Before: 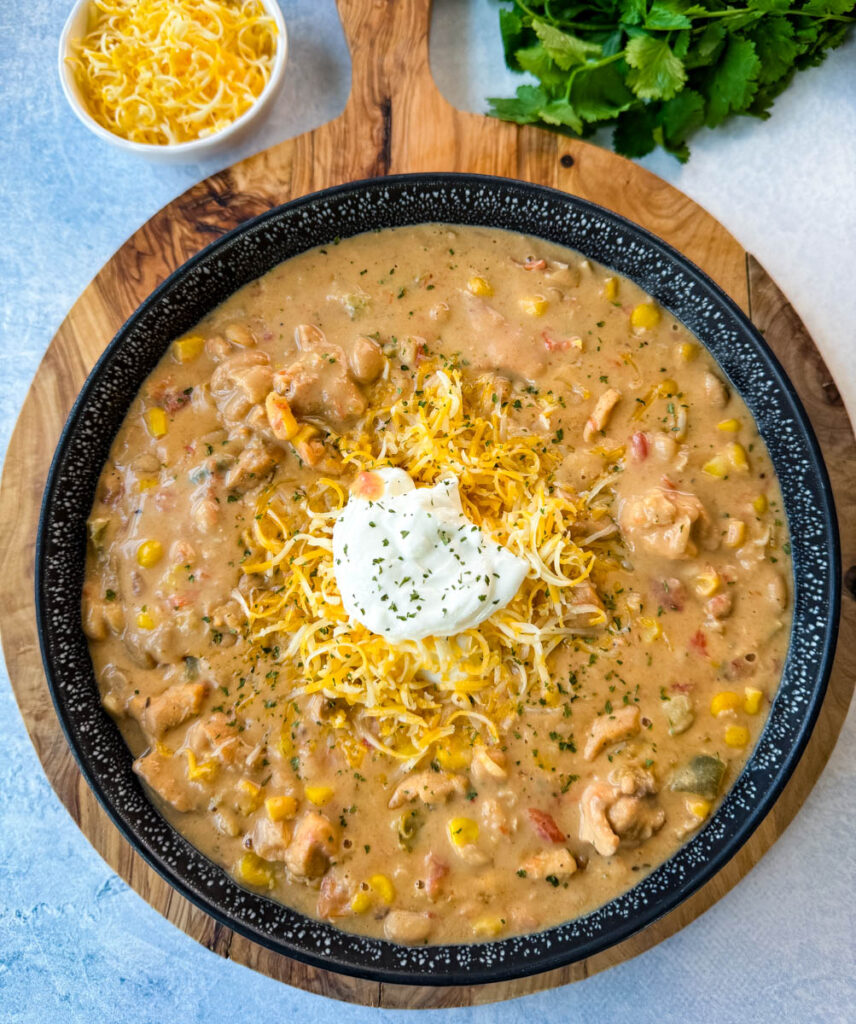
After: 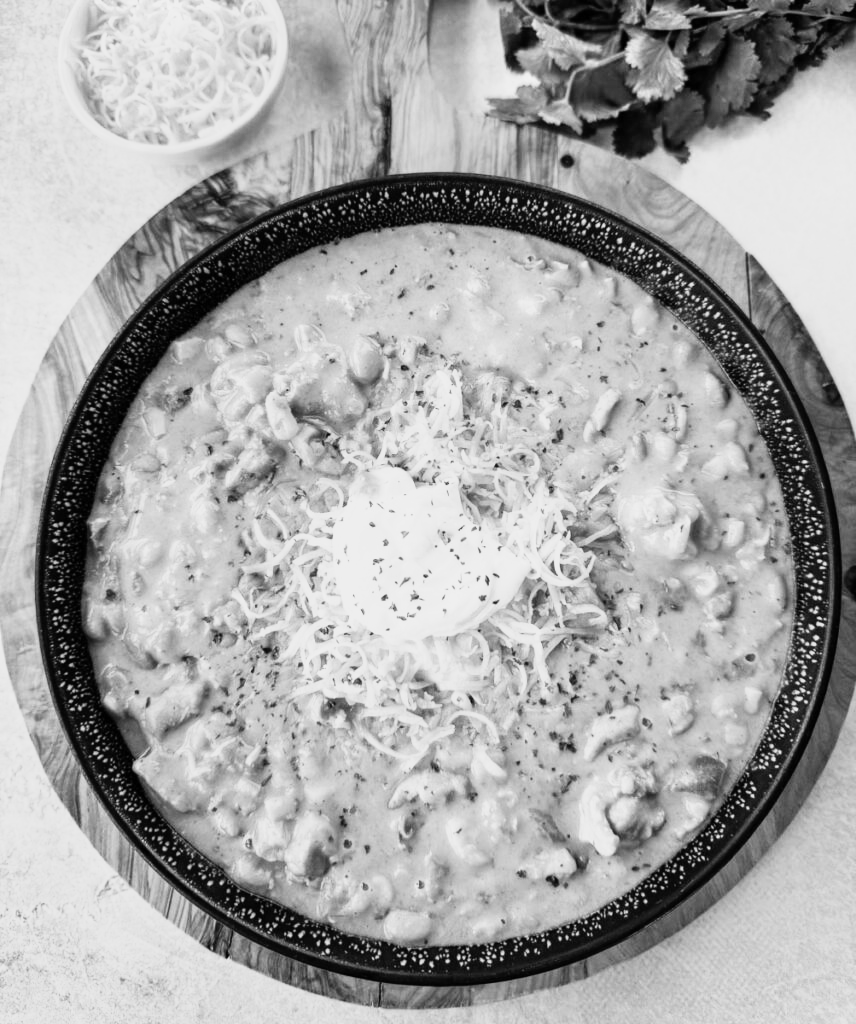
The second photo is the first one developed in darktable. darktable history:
contrast brightness saturation: contrast 0.2, brightness 0.16, saturation 0.22
color balance: output saturation 120%
monochrome: a -71.75, b 75.82
white balance: red 1.066, blue 1.119
tone curve: curves: ch0 [(0, 0) (0.003, 0.001) (0.011, 0.005) (0.025, 0.011) (0.044, 0.02) (0.069, 0.031) (0.1, 0.045) (0.136, 0.078) (0.177, 0.124) (0.224, 0.18) (0.277, 0.245) (0.335, 0.315) (0.399, 0.393) (0.468, 0.477) (0.543, 0.569) (0.623, 0.666) (0.709, 0.771) (0.801, 0.871) (0.898, 0.965) (1, 1)], preserve colors none
